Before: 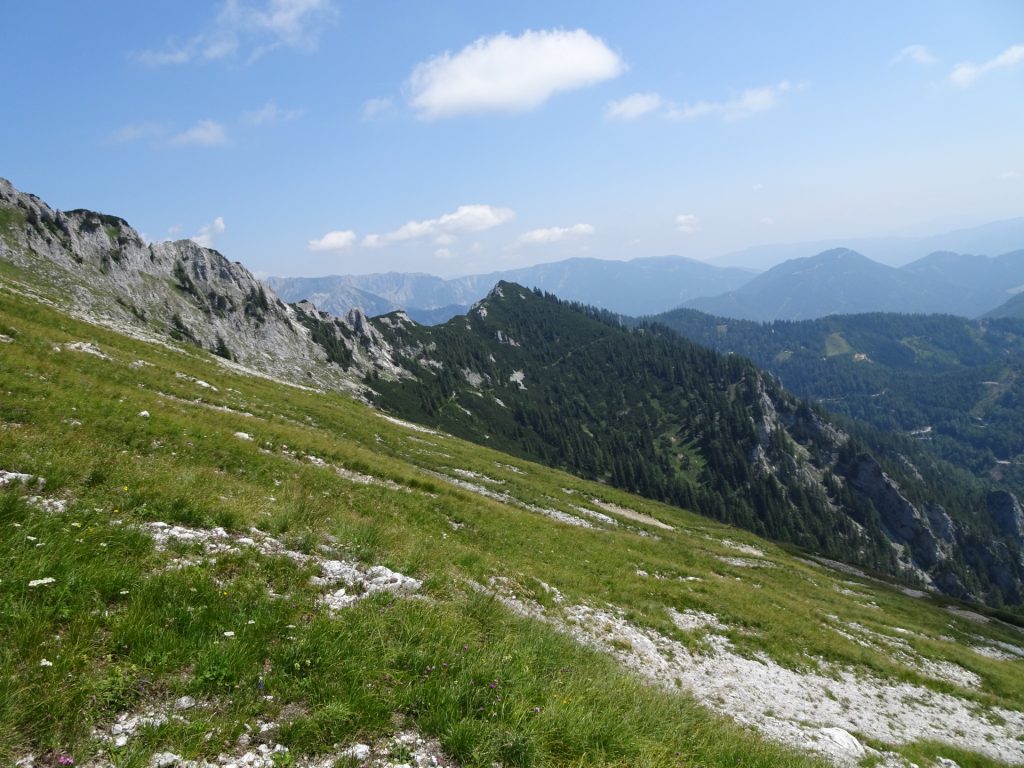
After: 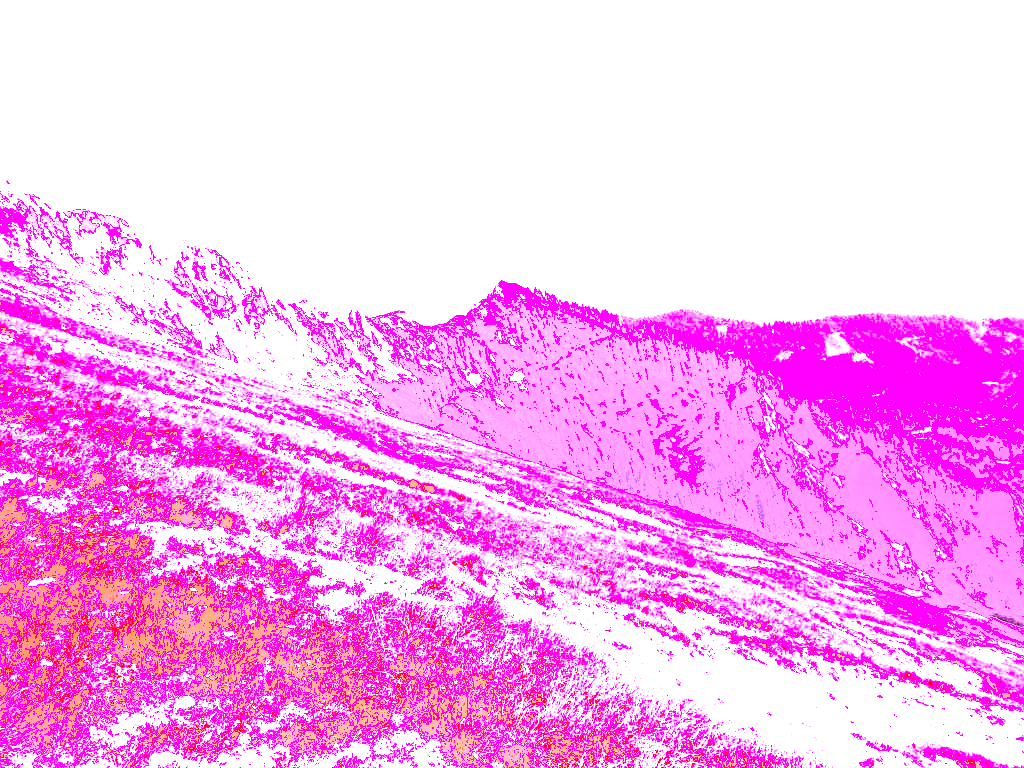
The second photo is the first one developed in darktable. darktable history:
shadows and highlights: shadows -70, highlights 35, soften with gaussian
white balance: red 8, blue 8
